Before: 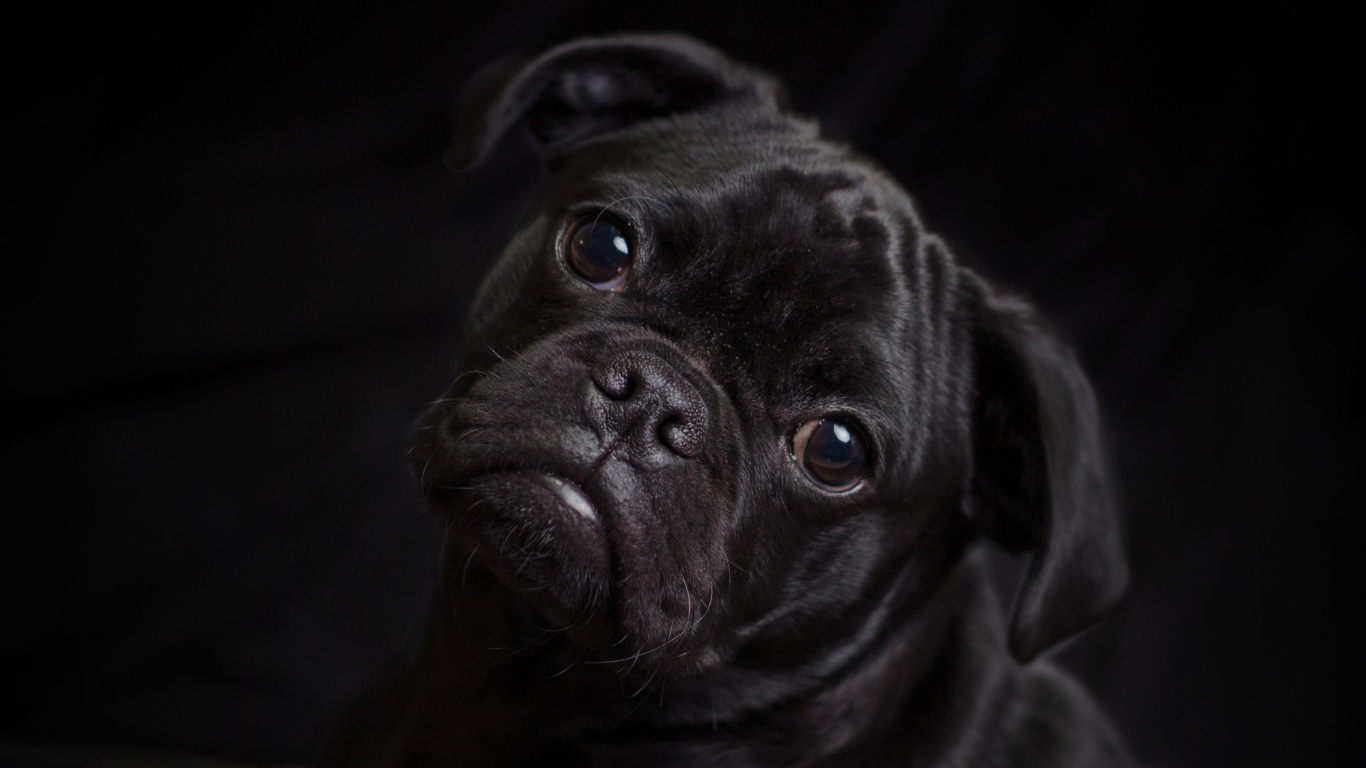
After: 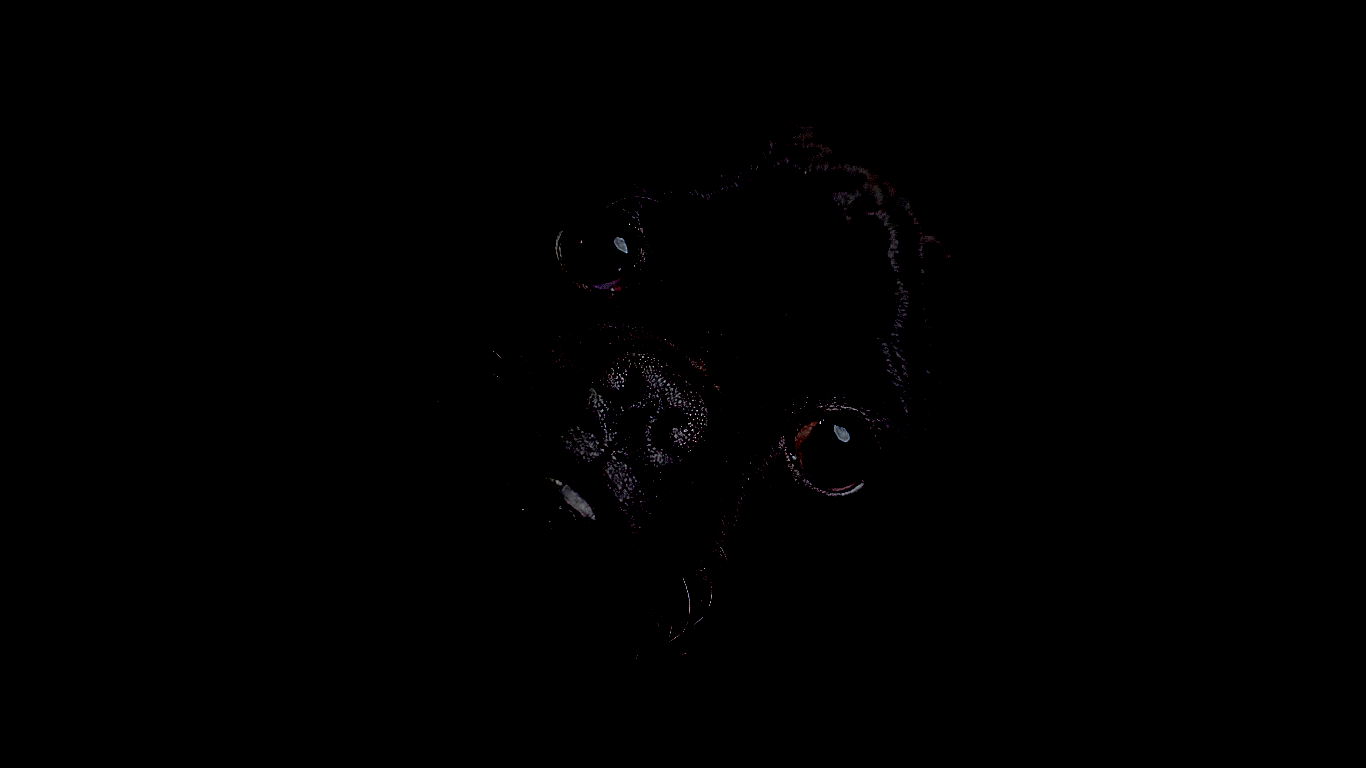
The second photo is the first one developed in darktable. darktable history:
local contrast: on, module defaults
sharpen: radius 1.36, amount 1.237, threshold 0.734
exposure: black level correction 0.099, exposure -0.084 EV, compensate highlight preservation false
